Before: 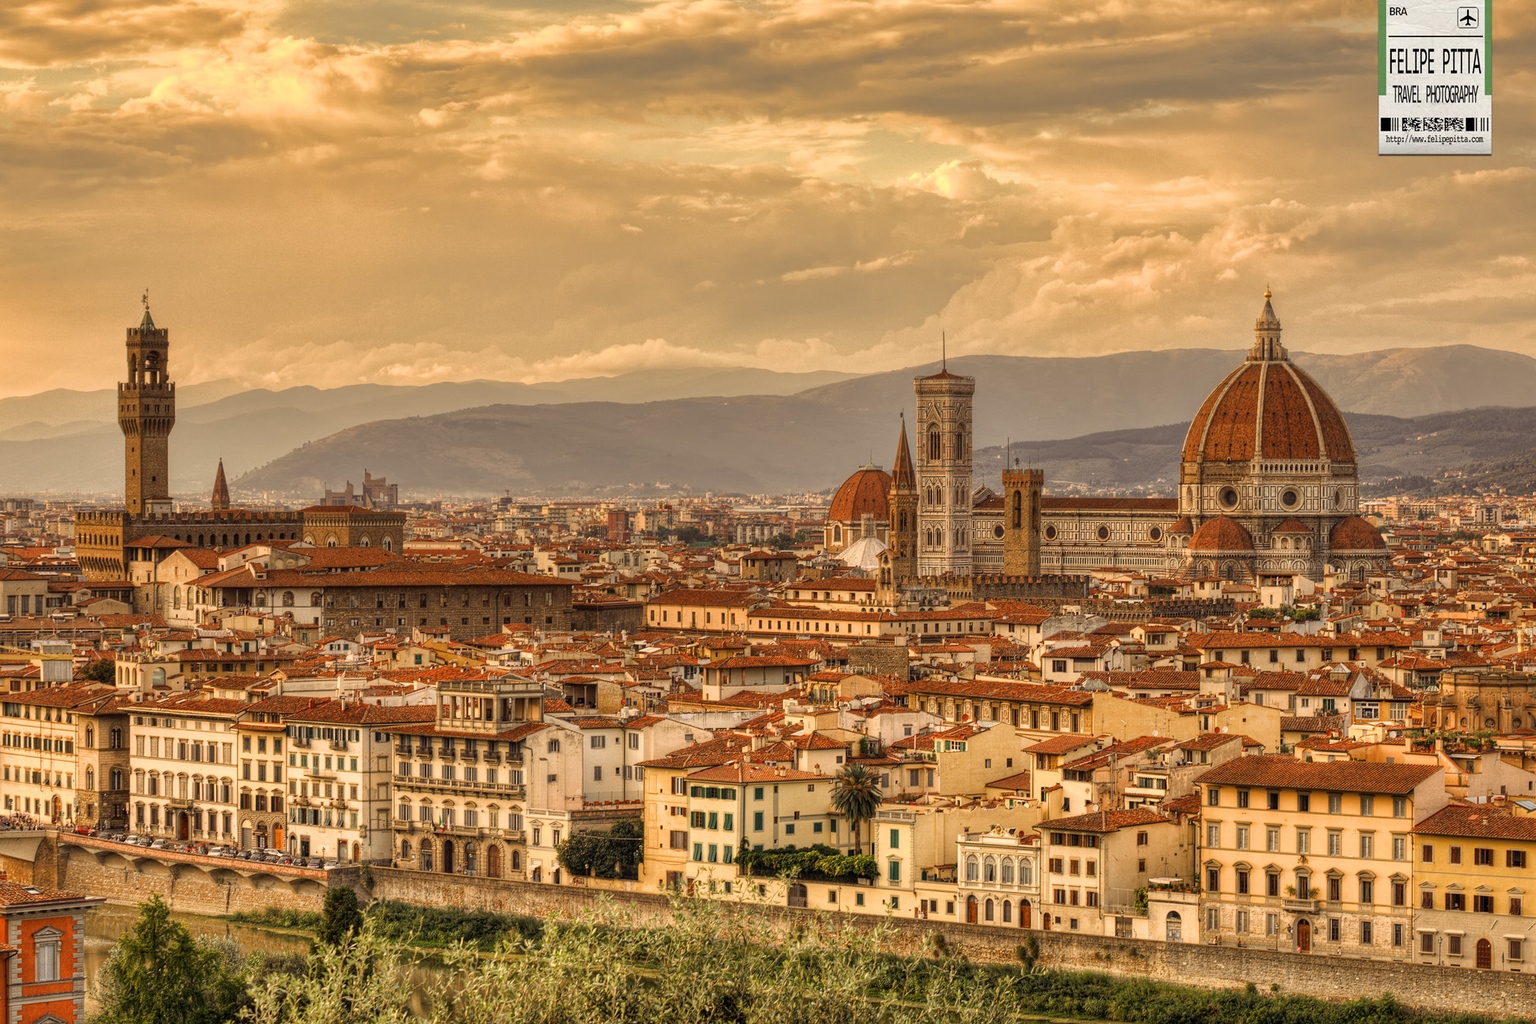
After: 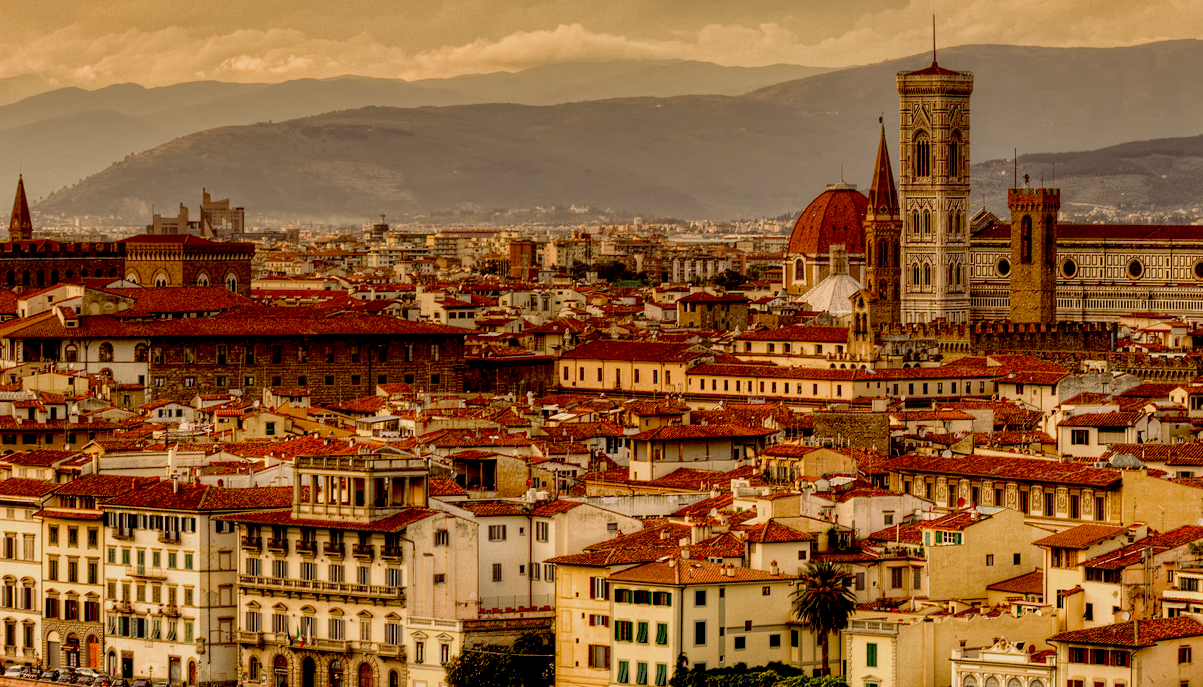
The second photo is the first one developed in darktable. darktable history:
crop: left 13.312%, top 31.28%, right 24.627%, bottom 15.582%
exposure: black level correction 0.046, exposure -0.228 EV, compensate highlight preservation false
